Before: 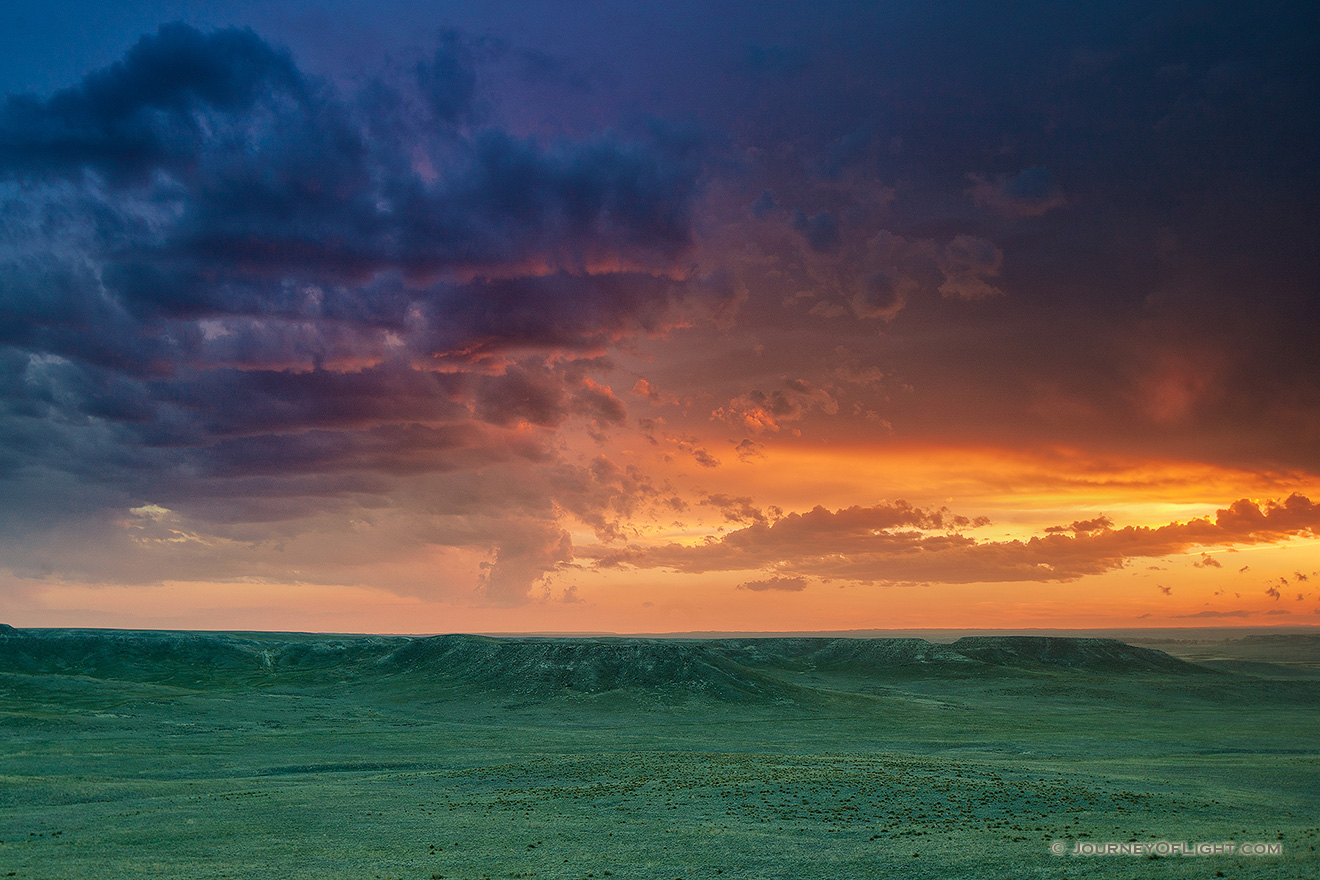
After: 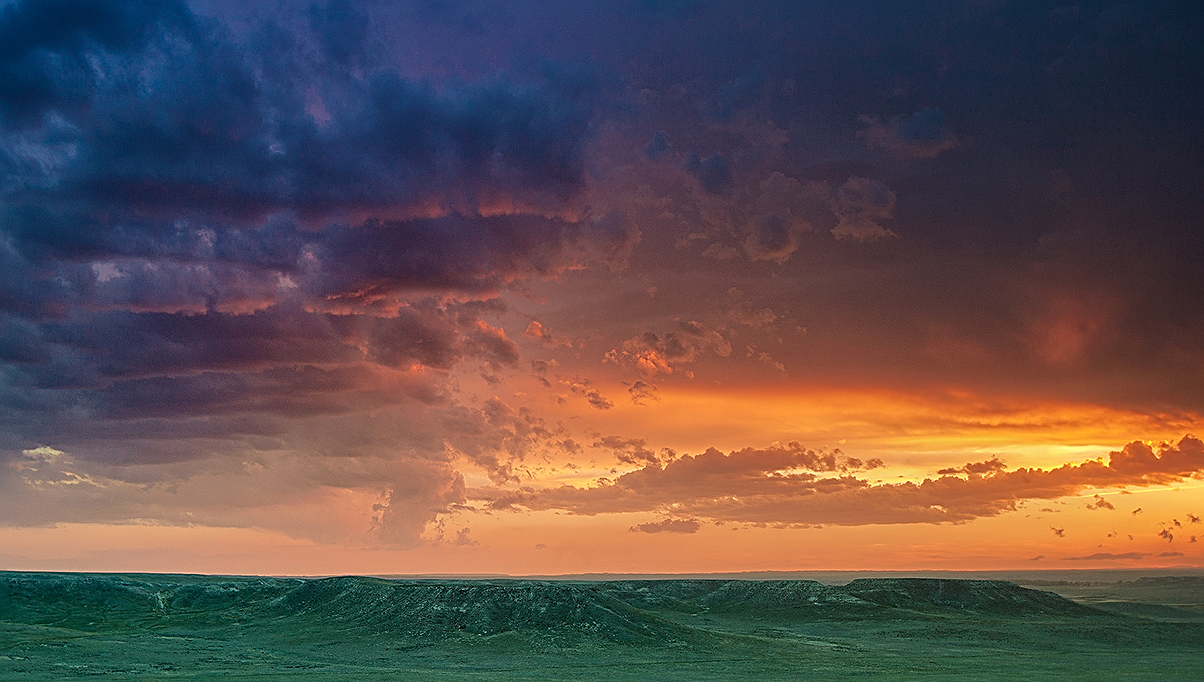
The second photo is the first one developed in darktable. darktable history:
sharpen: radius 2.676, amount 0.669
crop: left 8.155%, top 6.611%, bottom 15.385%
